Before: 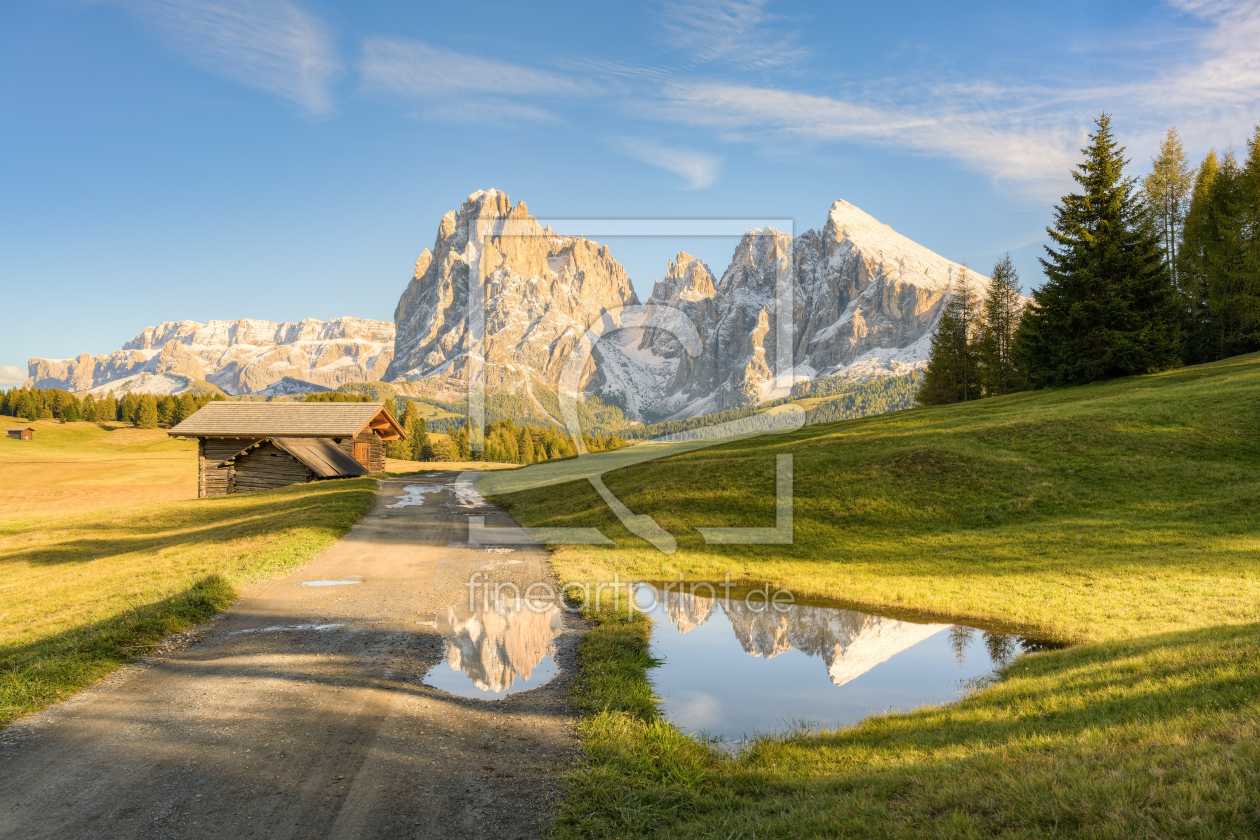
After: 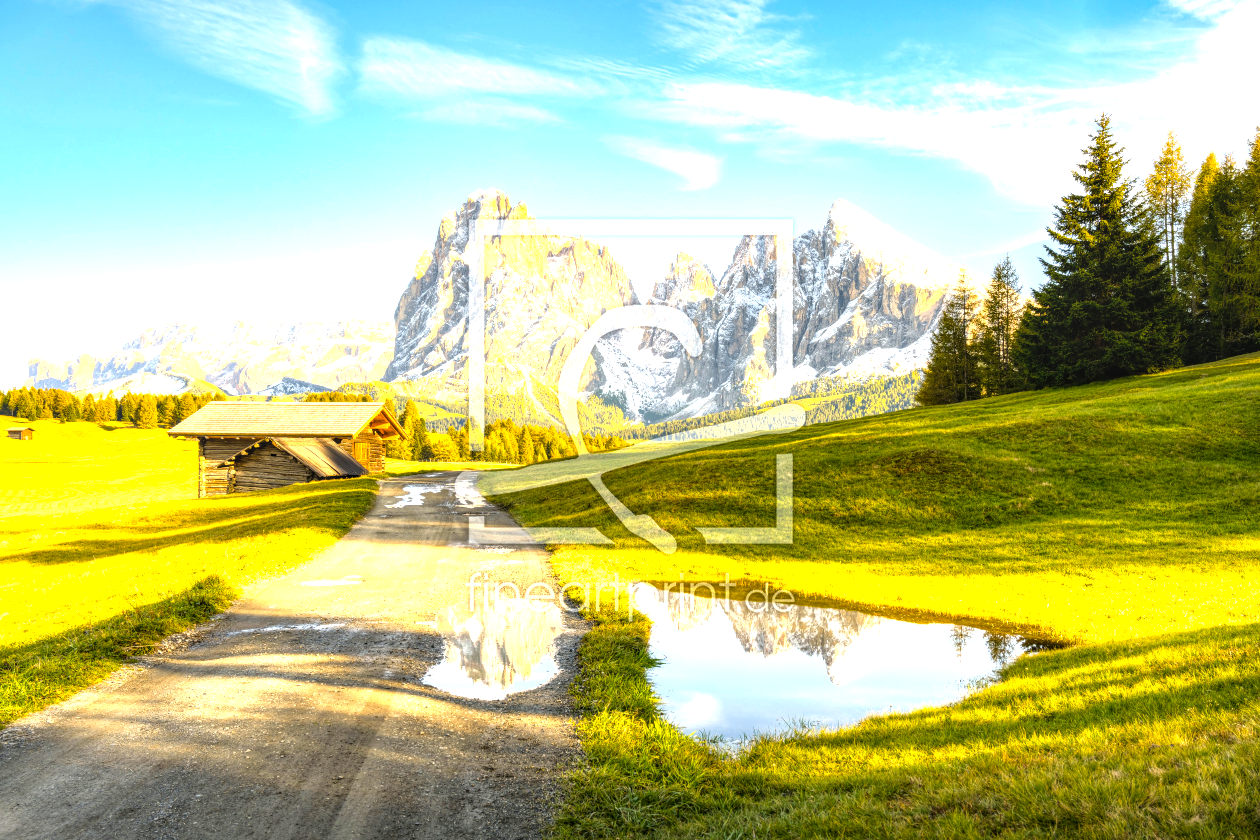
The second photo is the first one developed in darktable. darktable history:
tone equalizer: -8 EV -0.778 EV, -7 EV -0.681 EV, -6 EV -0.563 EV, -5 EV -0.405 EV, -3 EV 0.382 EV, -2 EV 0.6 EV, -1 EV 0.684 EV, +0 EV 0.736 EV
local contrast: on, module defaults
exposure: exposure -0.012 EV, compensate highlight preservation false
color balance rgb: perceptual saturation grading › global saturation 29.547%, perceptual brilliance grading › global brilliance 17.946%
